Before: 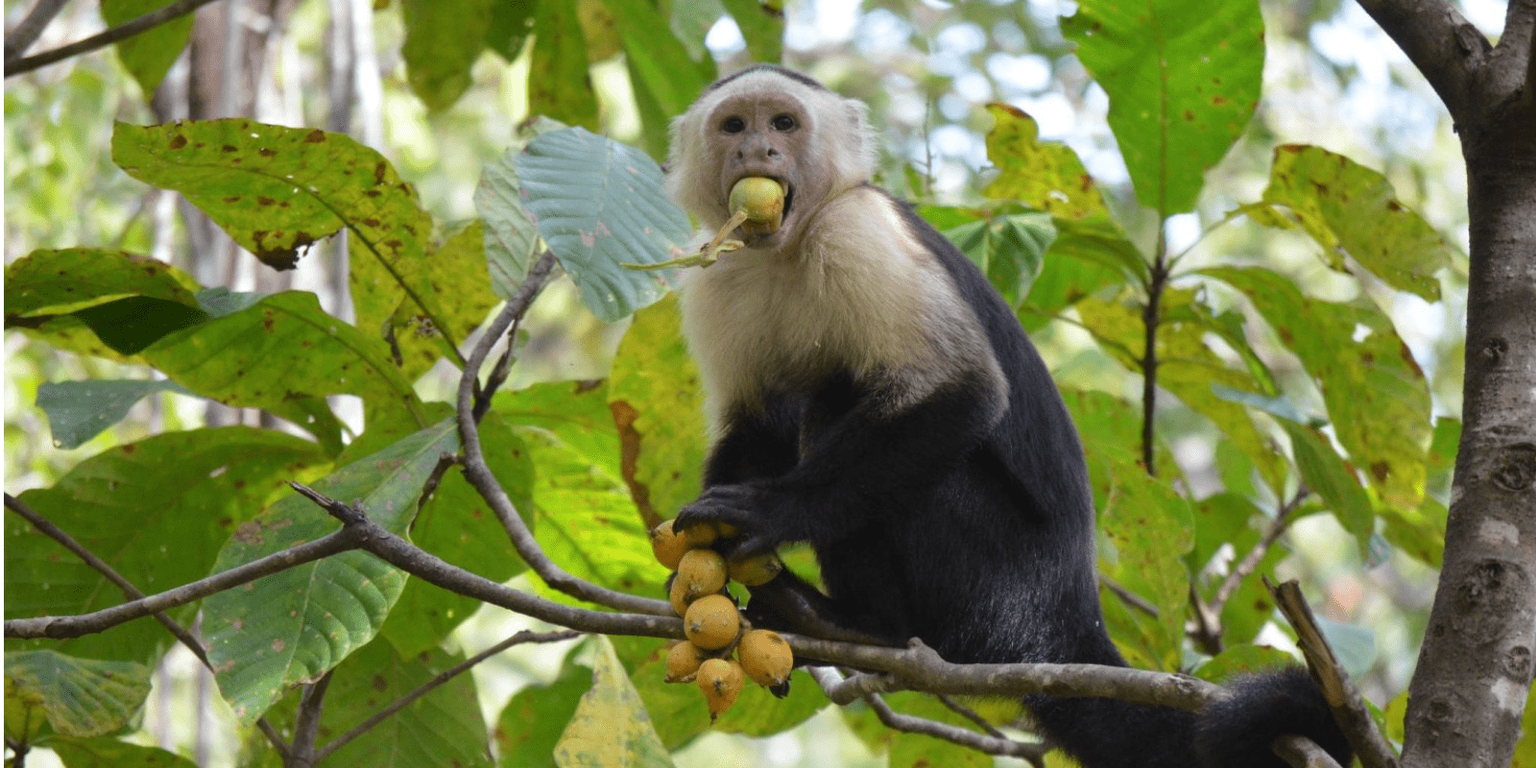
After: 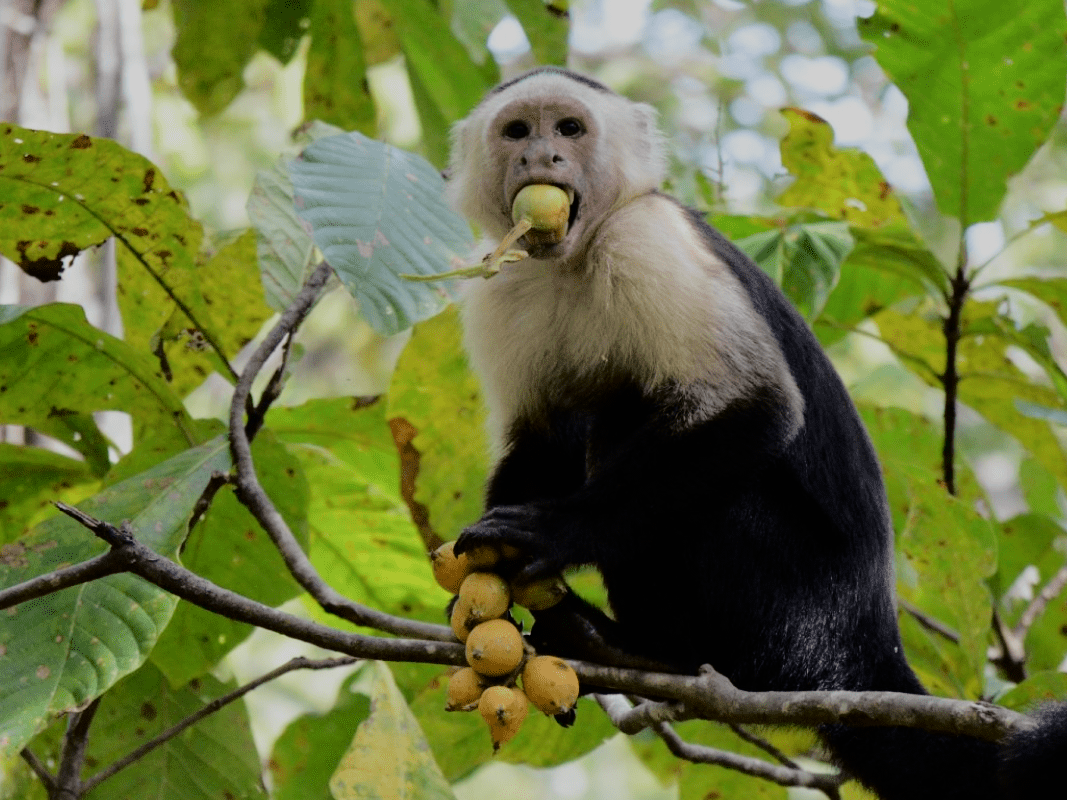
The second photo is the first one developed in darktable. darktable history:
filmic rgb: black relative exposure -7.32 EV, white relative exposure 5.09 EV, hardness 3.2
exposure: compensate highlight preservation false
fill light: exposure -2 EV, width 8.6
crop and rotate: left 15.446%, right 17.836%
